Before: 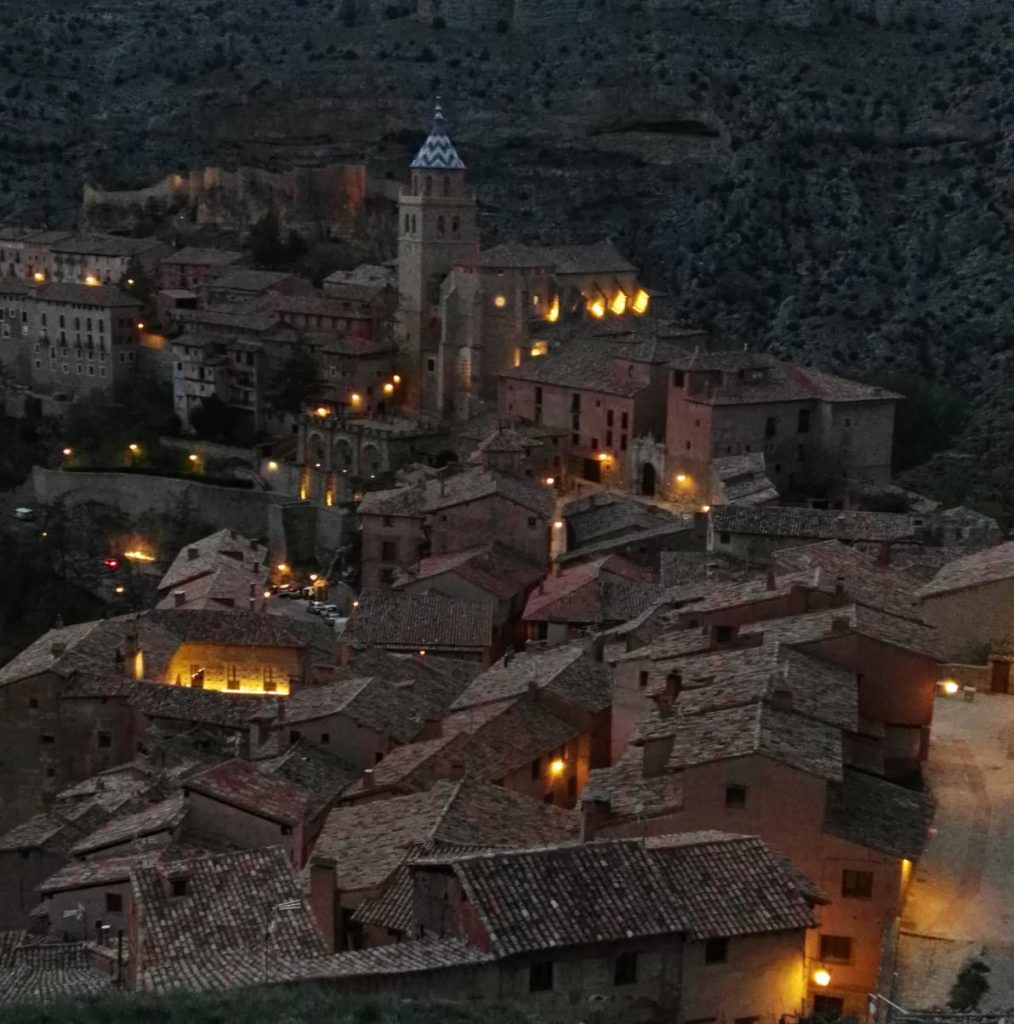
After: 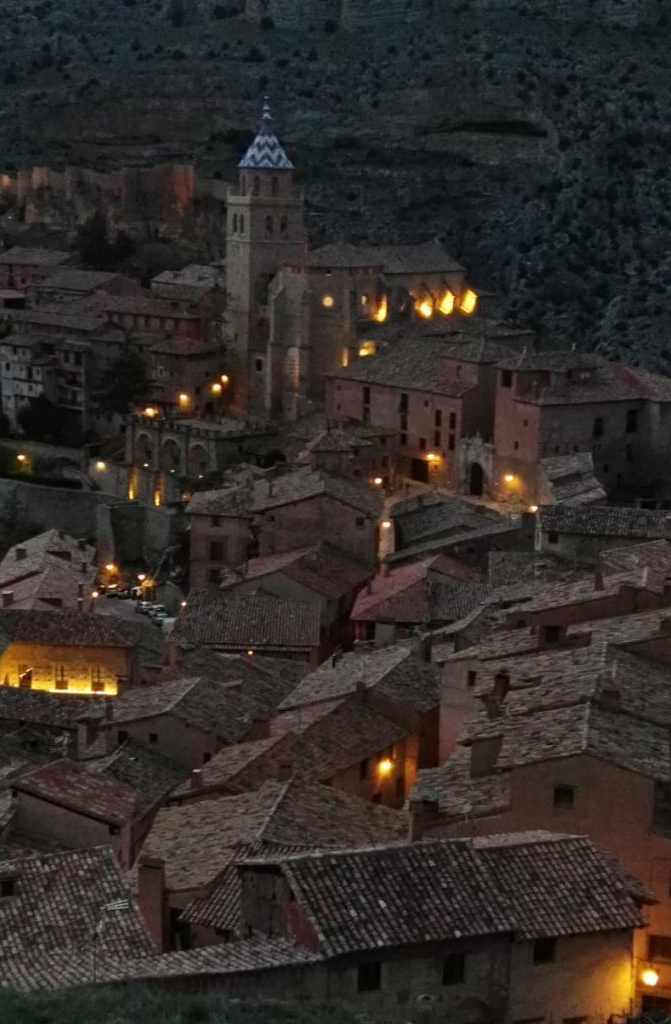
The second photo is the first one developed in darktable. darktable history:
crop: left 17.037%, right 16.752%
